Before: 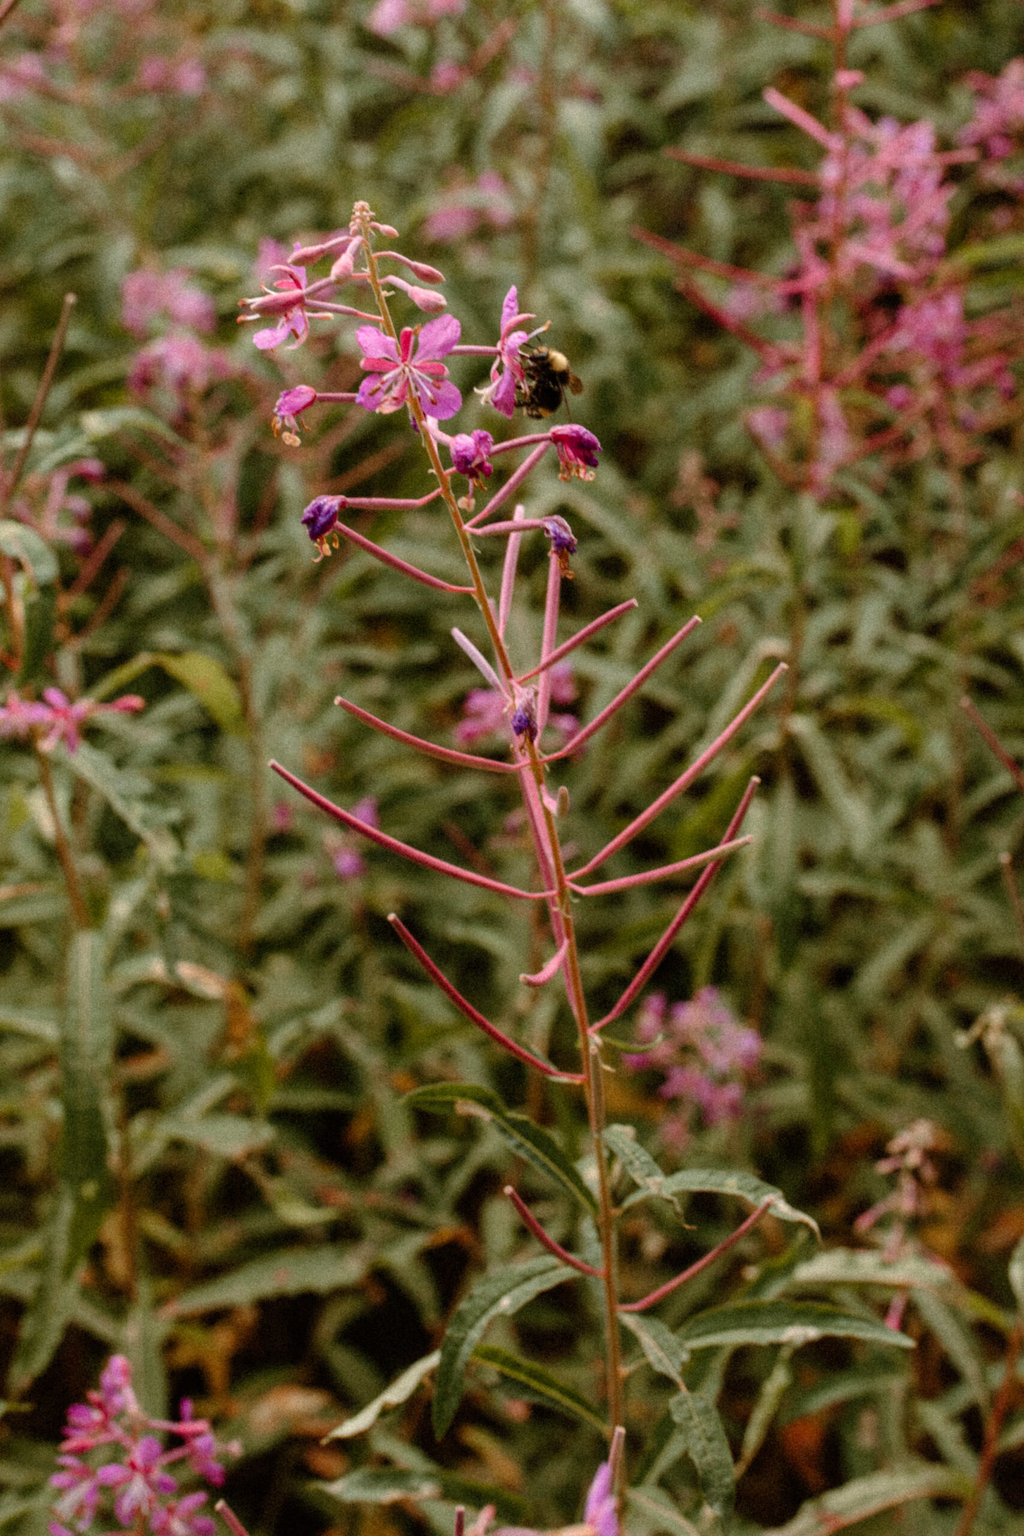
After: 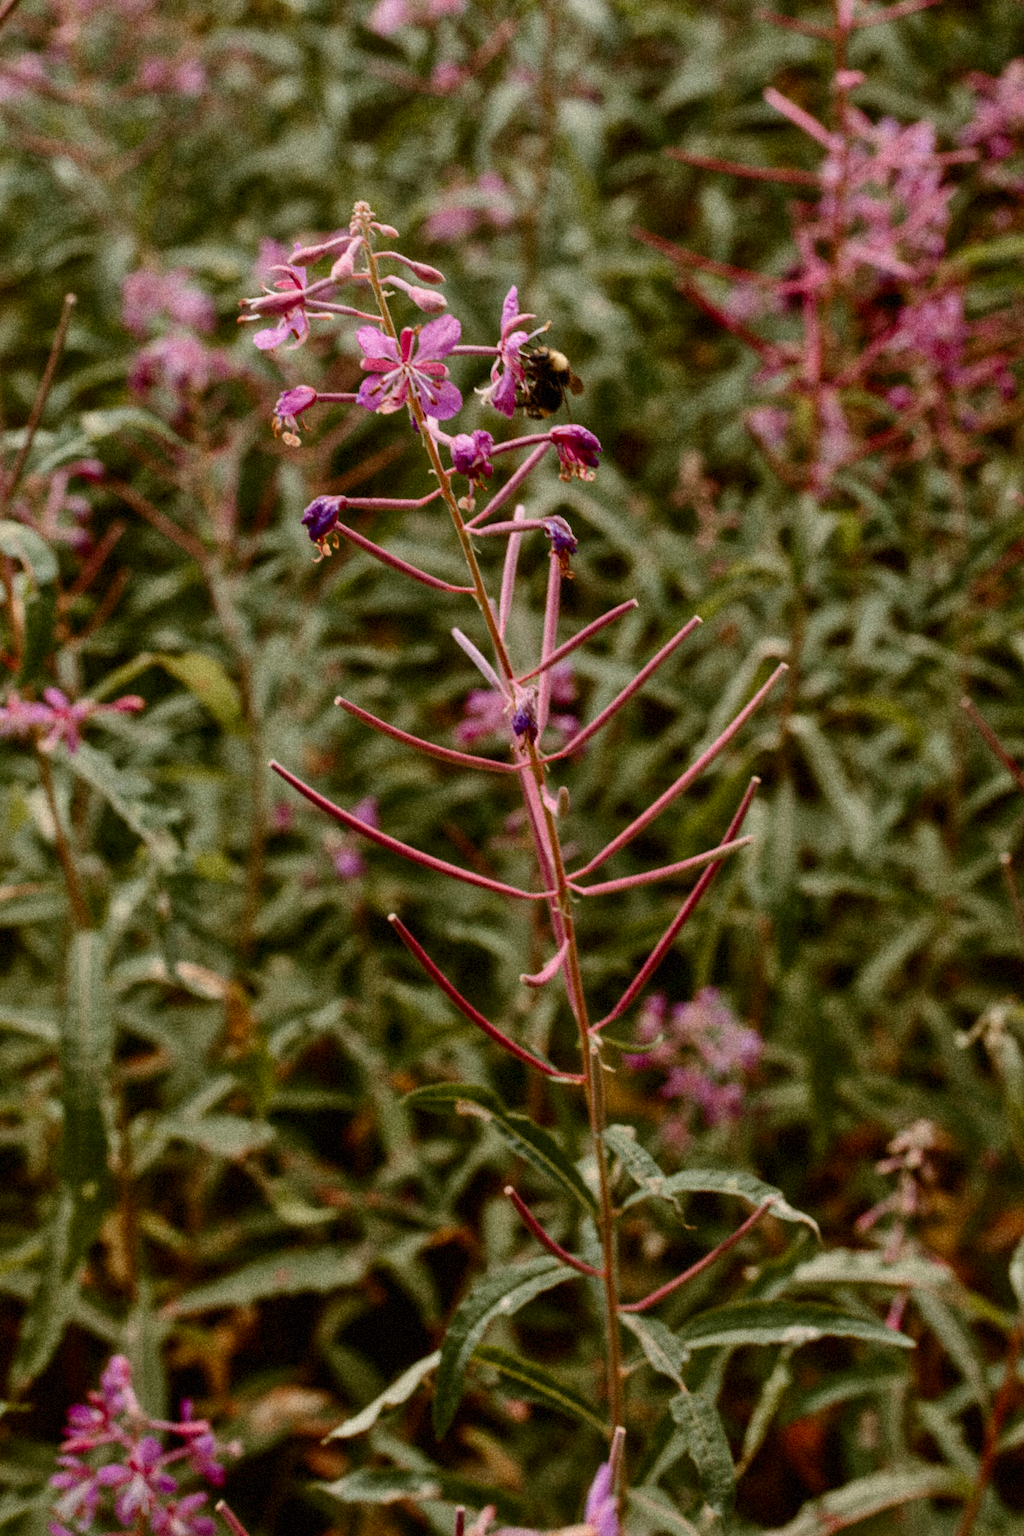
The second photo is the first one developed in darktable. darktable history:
grain: mid-tones bias 0%
tone equalizer: -8 EV 0.25 EV, -7 EV 0.417 EV, -6 EV 0.417 EV, -5 EV 0.25 EV, -3 EV -0.25 EV, -2 EV -0.417 EV, -1 EV -0.417 EV, +0 EV -0.25 EV, edges refinement/feathering 500, mask exposure compensation -1.57 EV, preserve details guided filter
contrast brightness saturation: contrast 0.28
